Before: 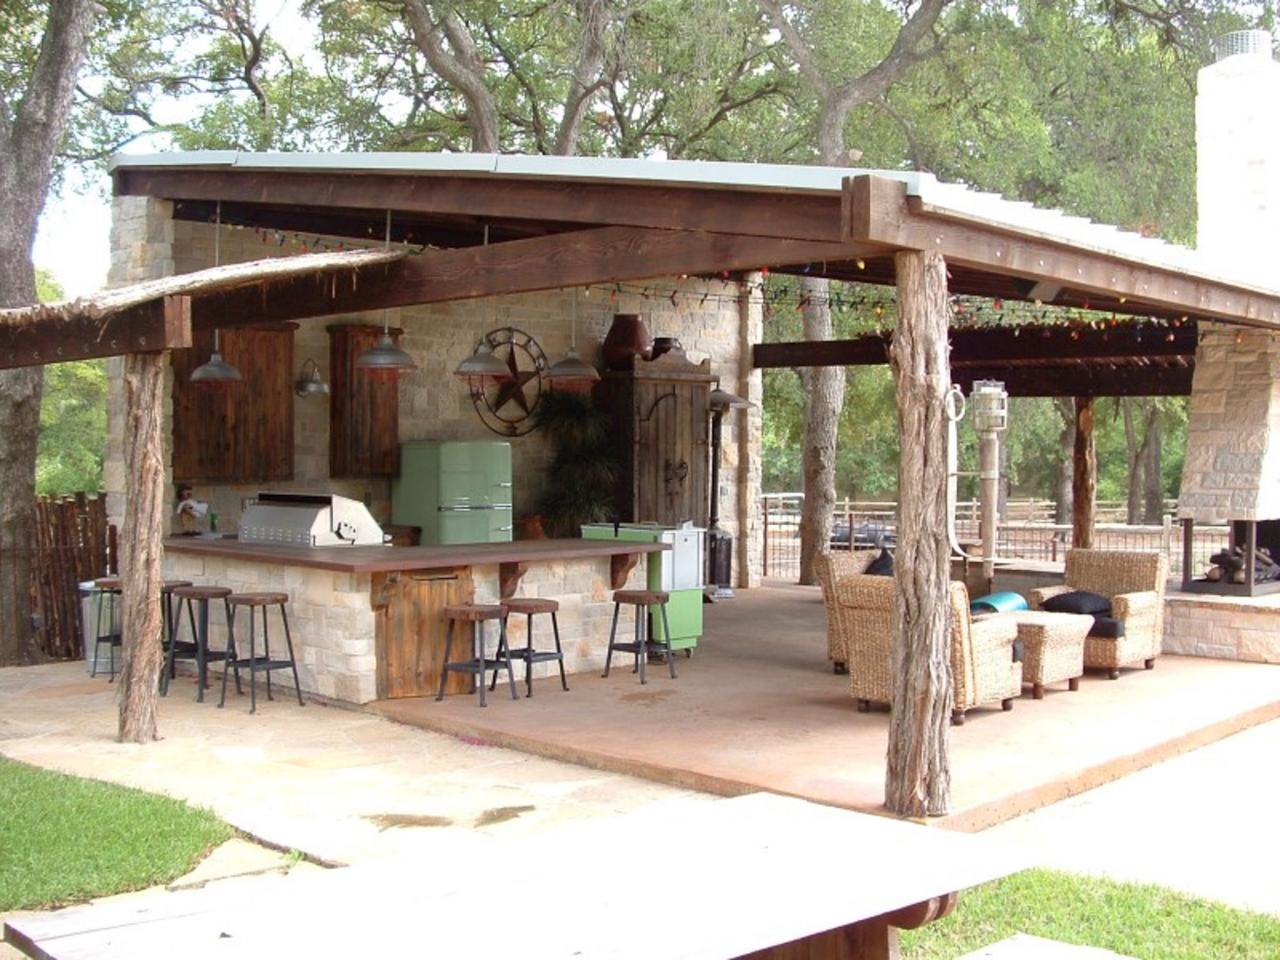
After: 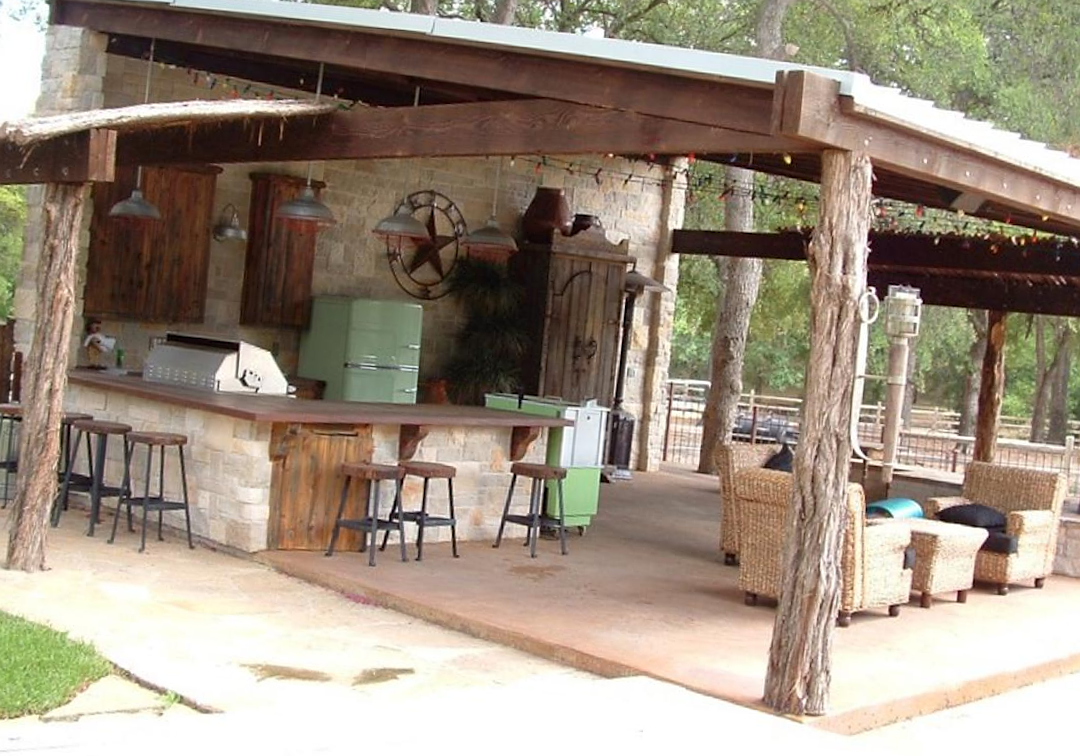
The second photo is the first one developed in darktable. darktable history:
crop: left 9.712%, top 16.928%, right 10.845%, bottom 12.332%
rotate and perspective: rotation 5.12°, automatic cropping off
sharpen: radius 1
